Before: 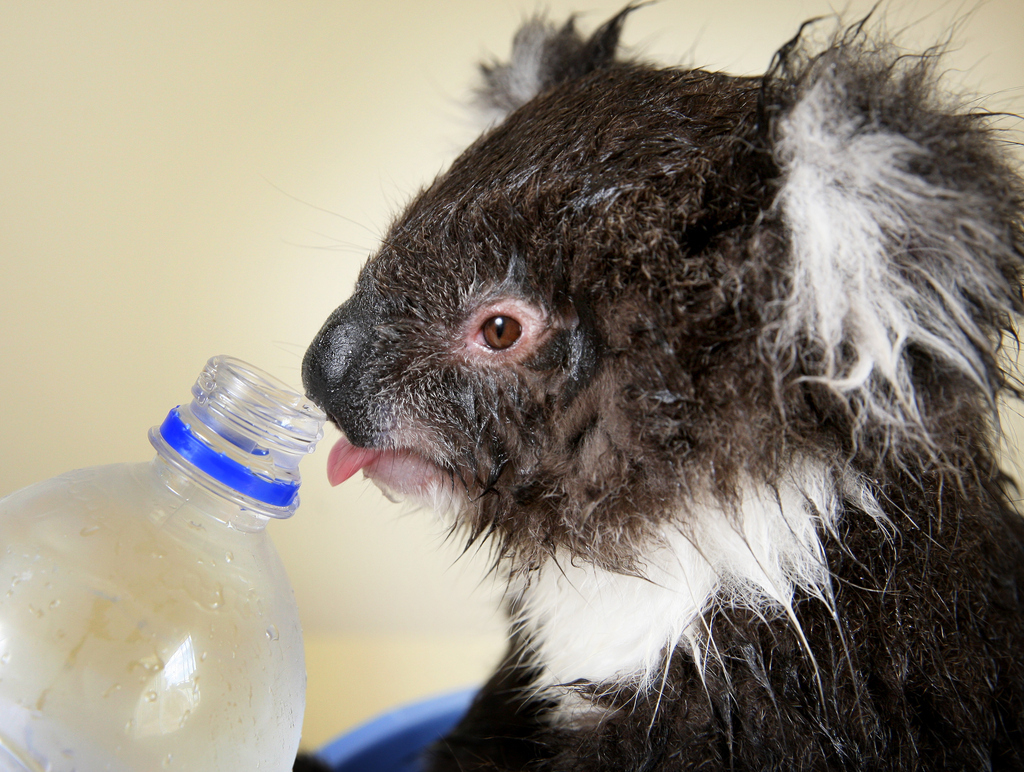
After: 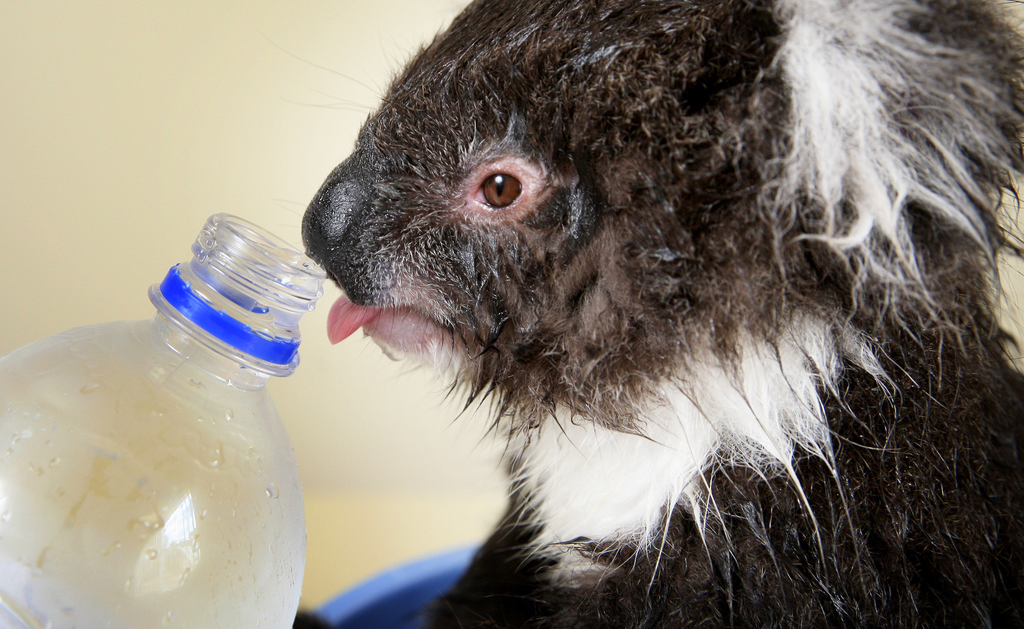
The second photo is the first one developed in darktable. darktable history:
crop and rotate: top 18.422%
